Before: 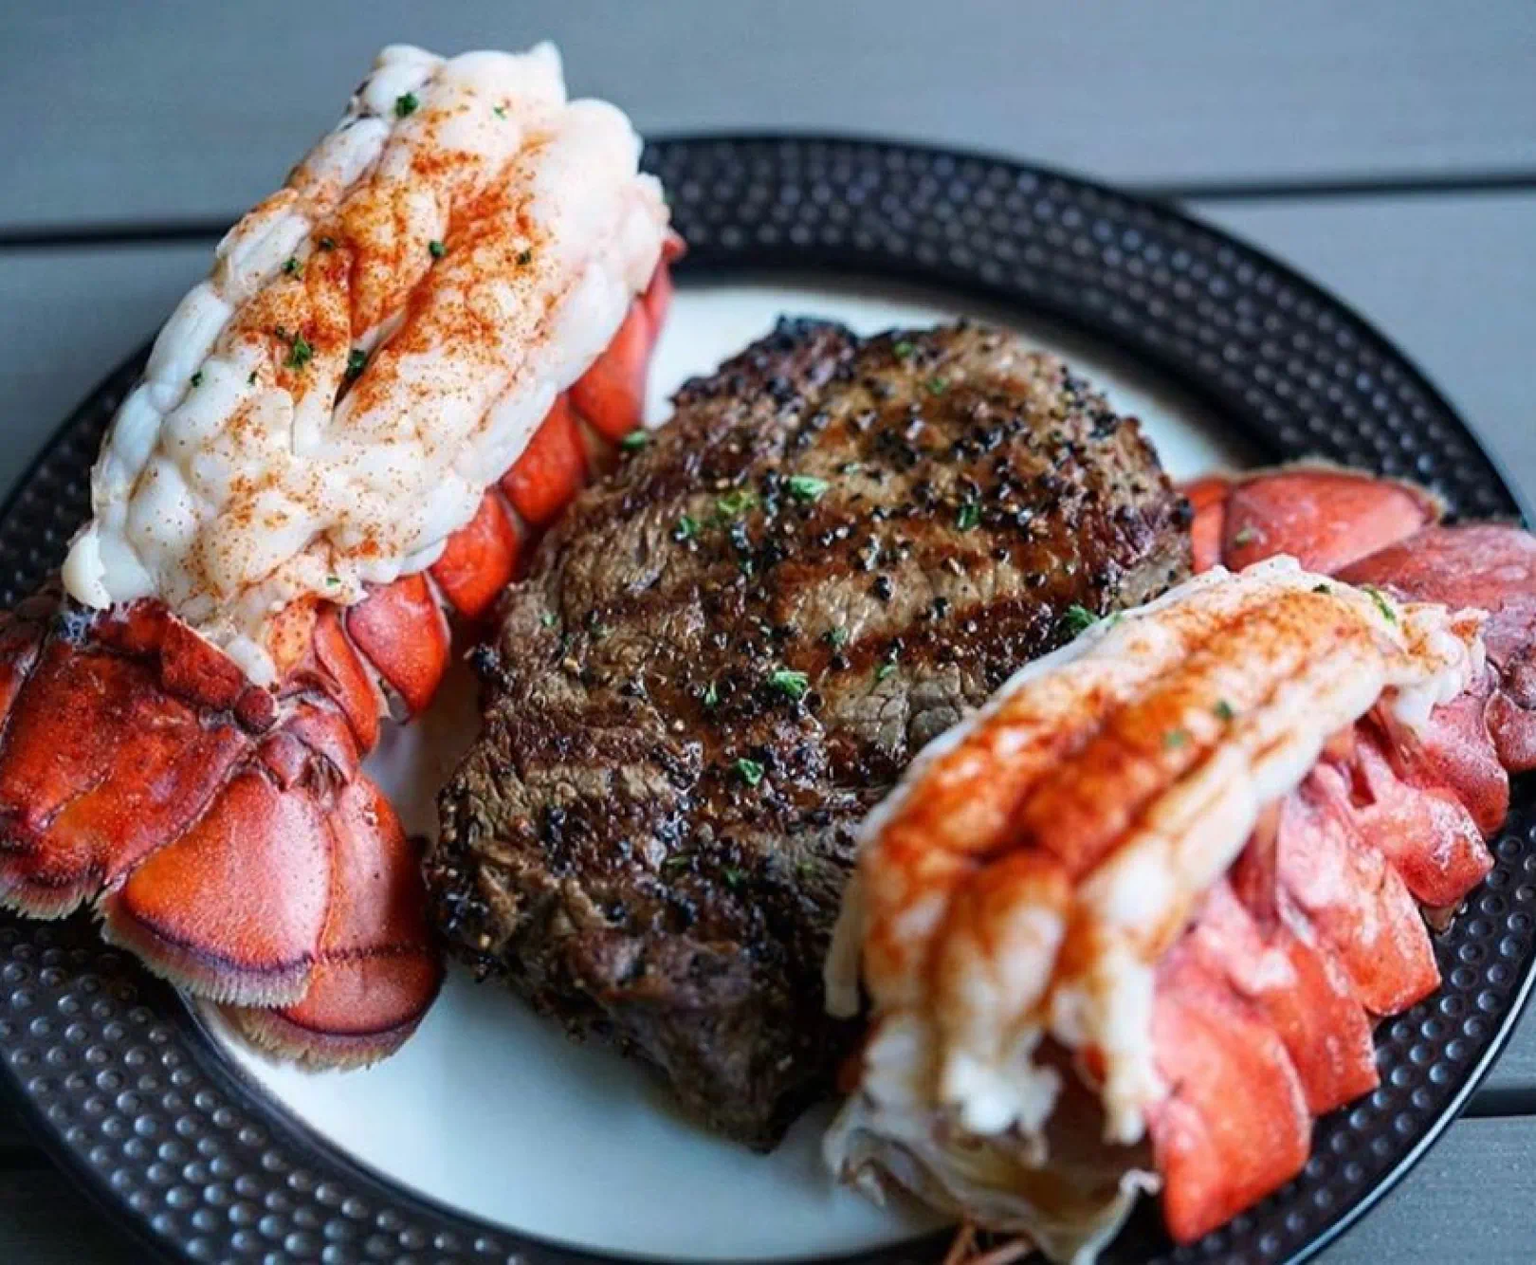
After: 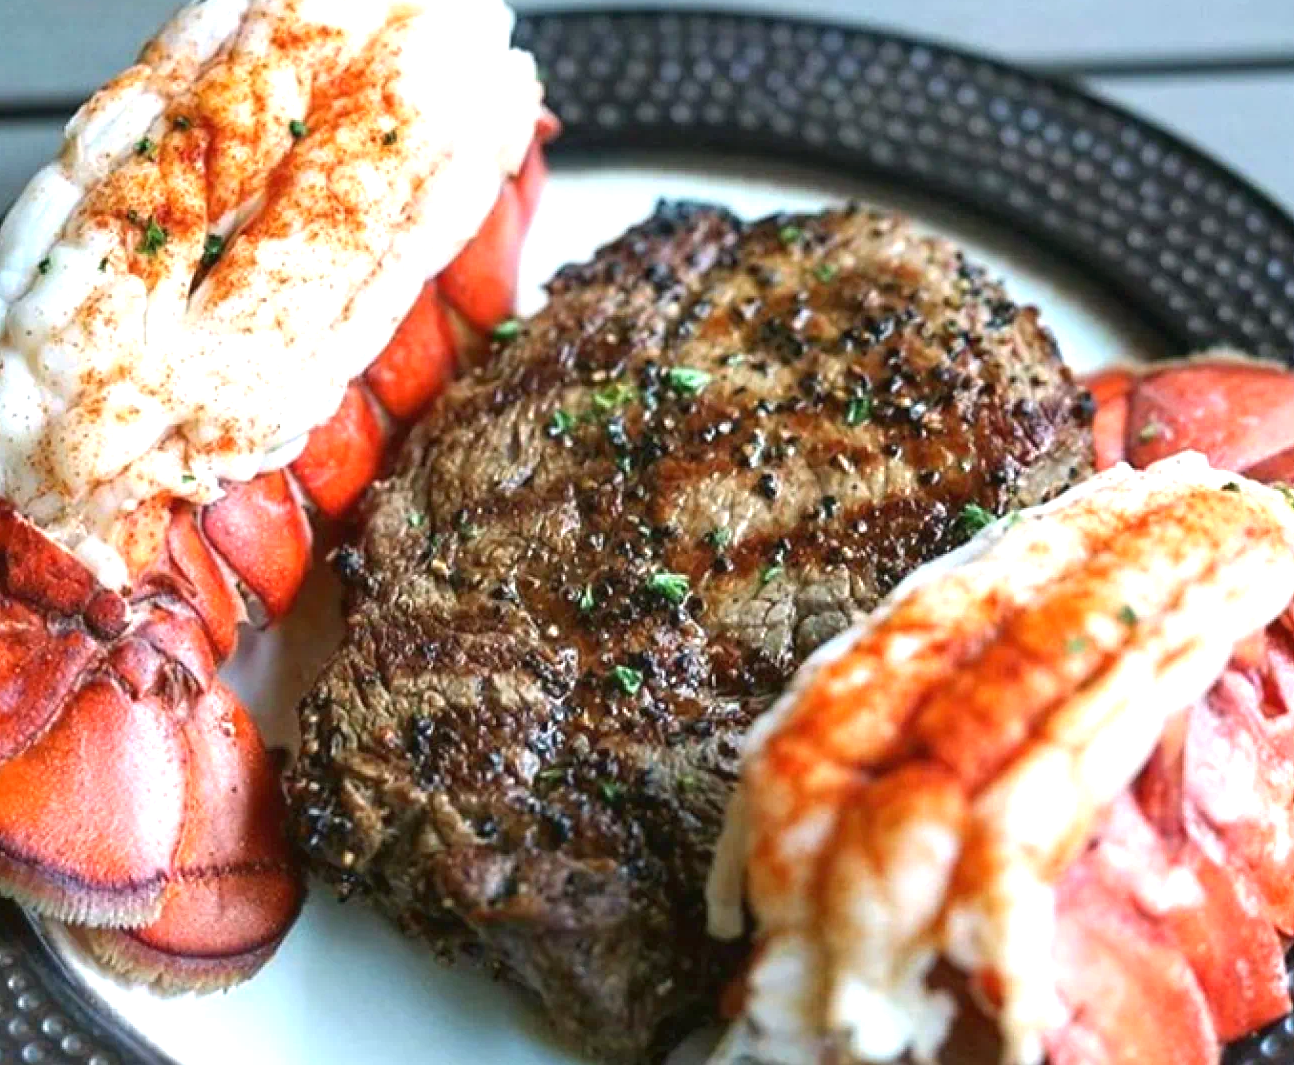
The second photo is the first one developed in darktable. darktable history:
exposure: black level correction 0, exposure 0.9 EV, compensate highlight preservation false
crop and rotate: left 10.071%, top 10.071%, right 10.02%, bottom 10.02%
color balance: mode lift, gamma, gain (sRGB), lift [1.04, 1, 1, 0.97], gamma [1.01, 1, 1, 0.97], gain [0.96, 1, 1, 0.97]
